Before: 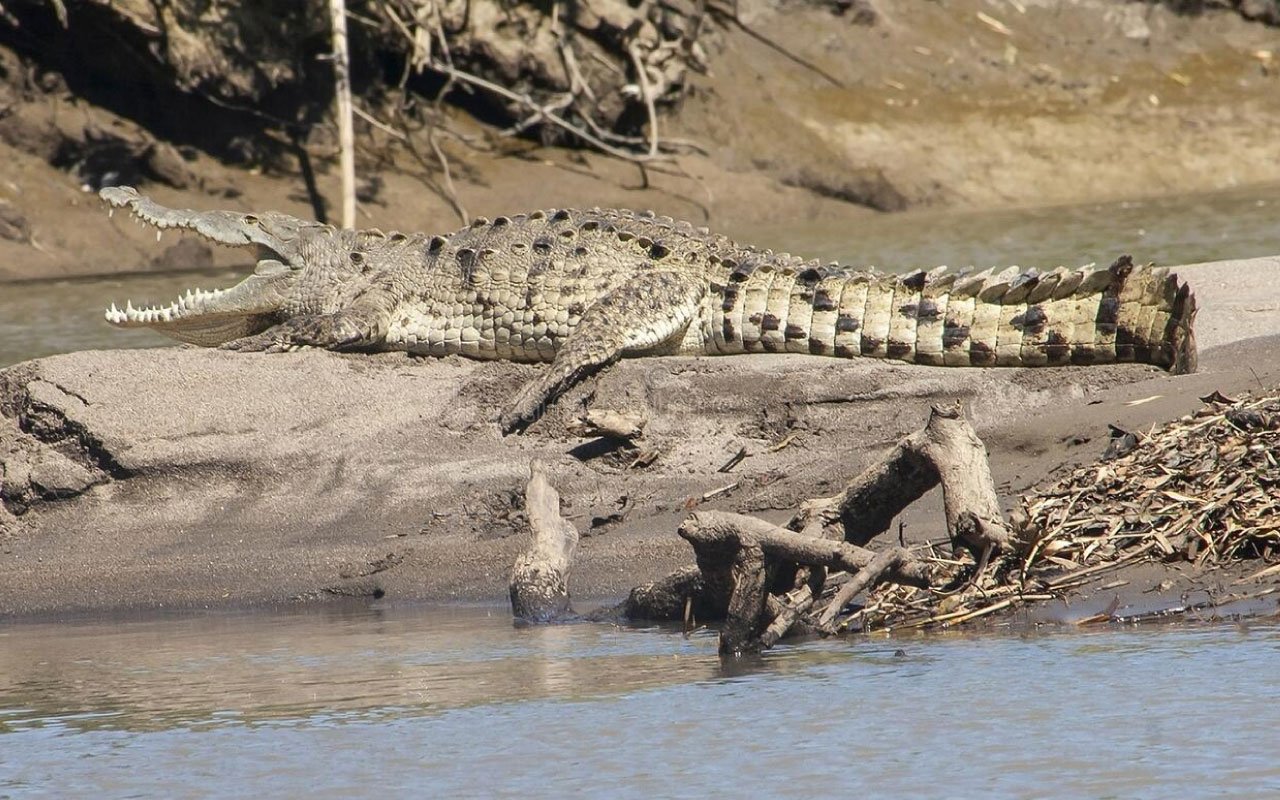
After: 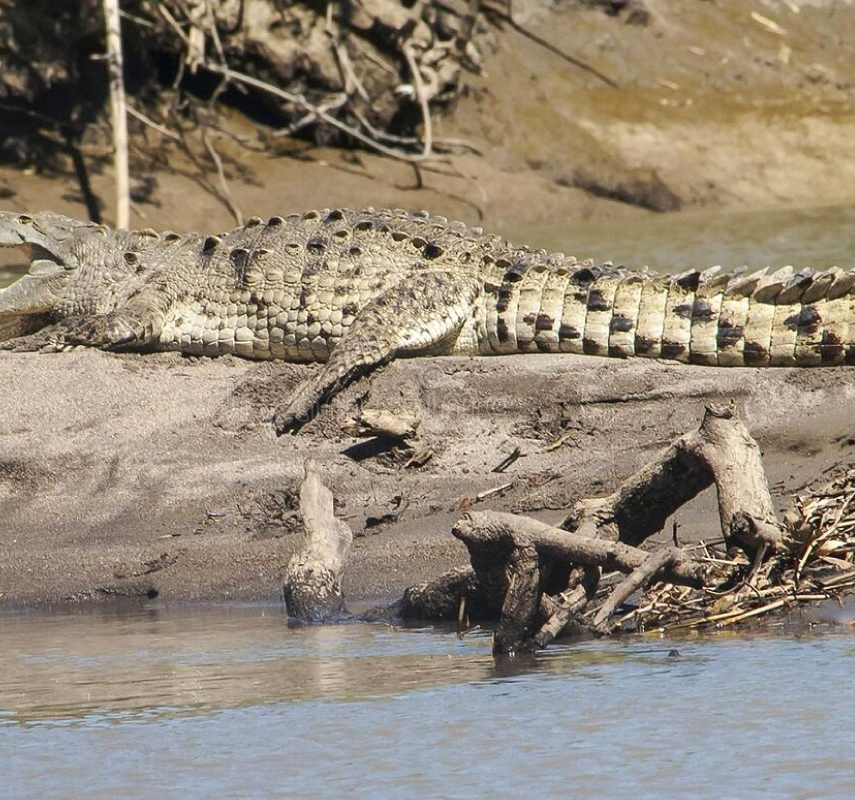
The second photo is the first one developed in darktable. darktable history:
crop and rotate: left 17.732%, right 15.423%
tone curve: curves: ch0 [(0, 0) (0.003, 0.003) (0.011, 0.01) (0.025, 0.023) (0.044, 0.041) (0.069, 0.064) (0.1, 0.092) (0.136, 0.125) (0.177, 0.163) (0.224, 0.207) (0.277, 0.255) (0.335, 0.309) (0.399, 0.375) (0.468, 0.459) (0.543, 0.548) (0.623, 0.629) (0.709, 0.716) (0.801, 0.808) (0.898, 0.911) (1, 1)], preserve colors none
